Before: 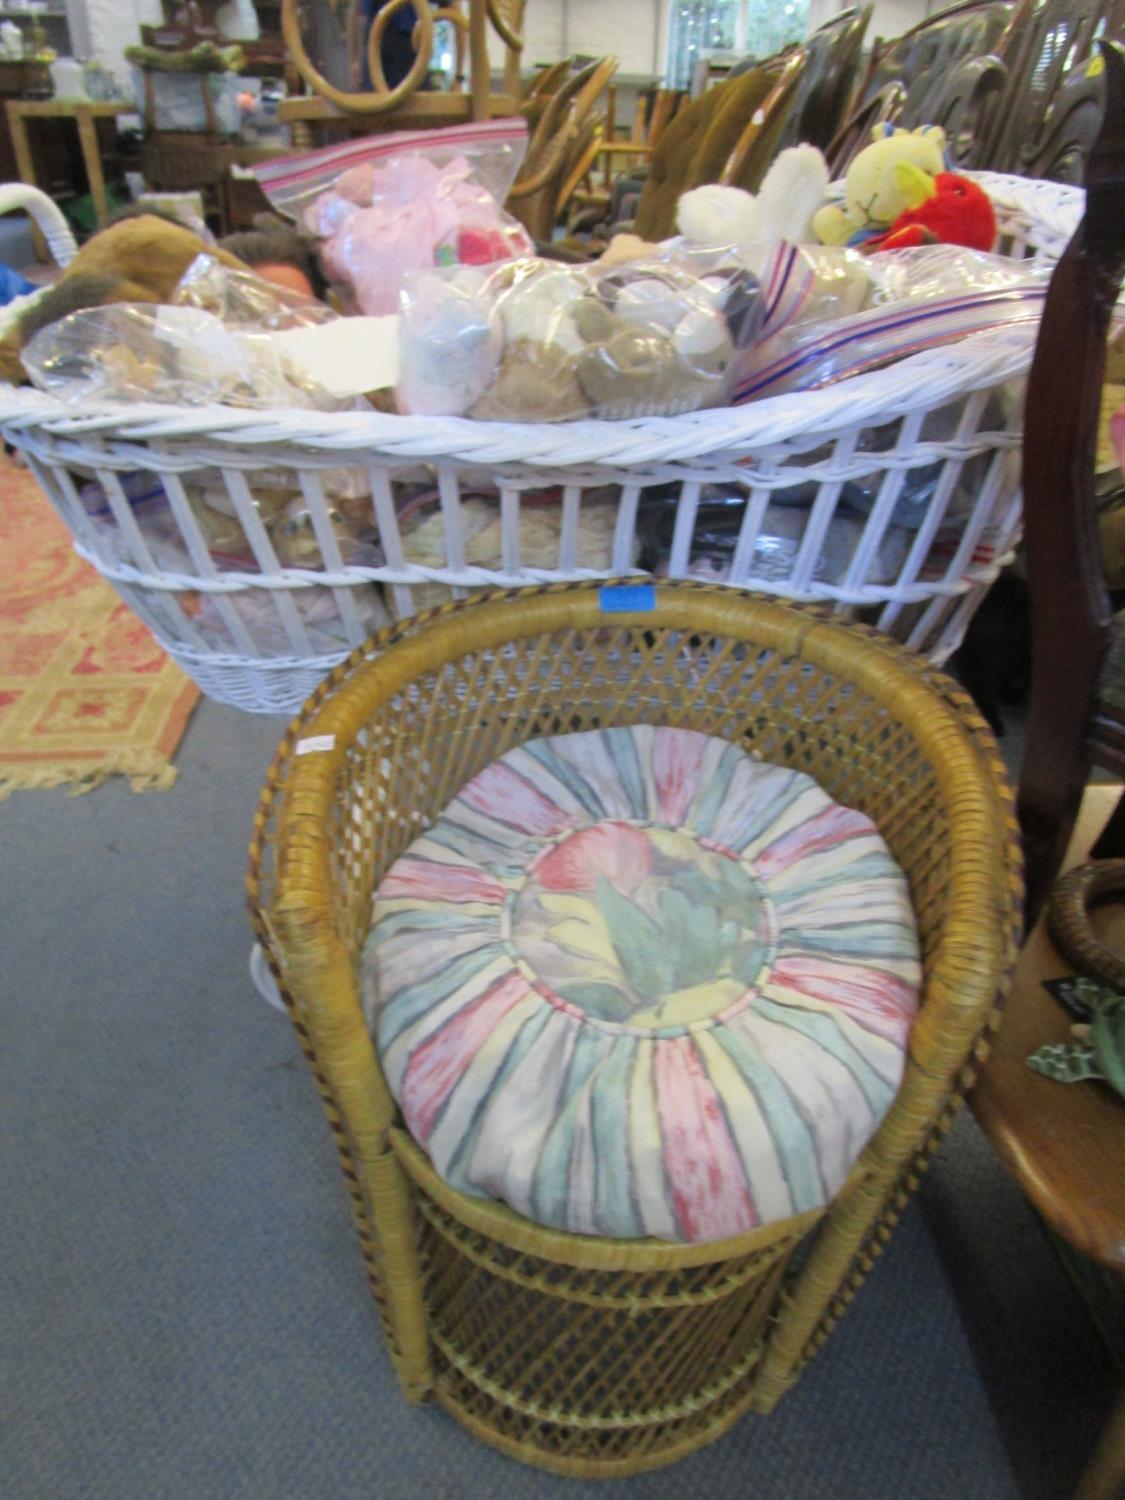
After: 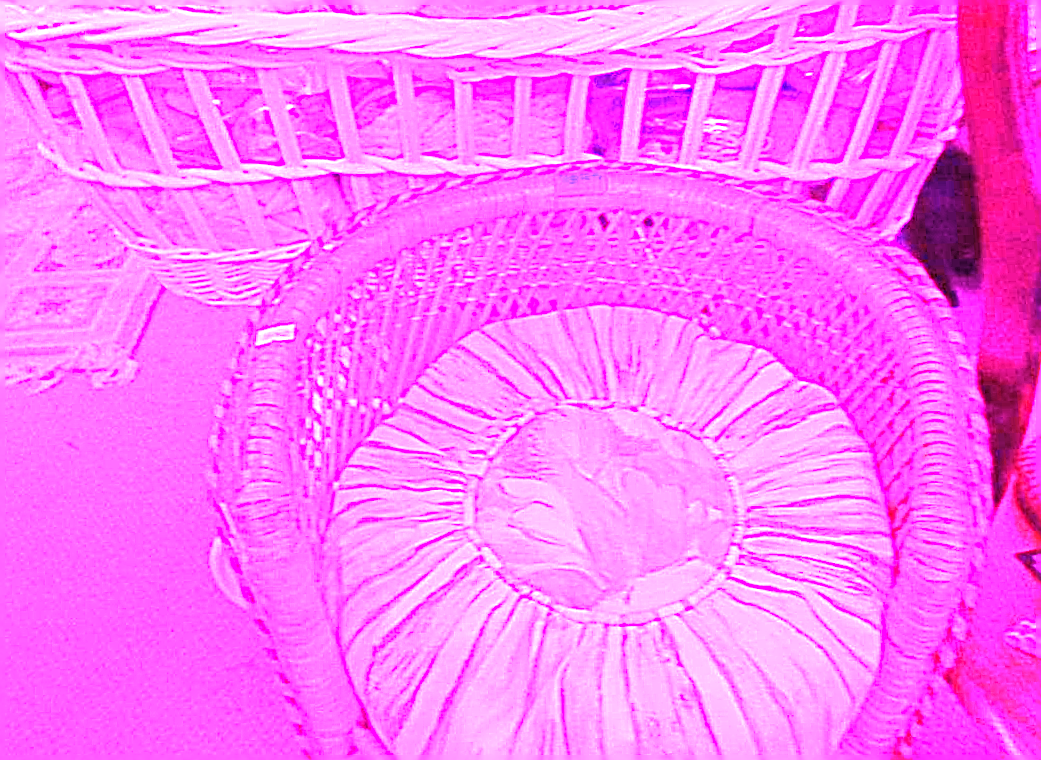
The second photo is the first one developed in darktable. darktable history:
tone equalizer: -8 EV 0.25 EV, -7 EV 0.417 EV, -6 EV 0.417 EV, -5 EV 0.25 EV, -3 EV -0.25 EV, -2 EV -0.417 EV, -1 EV -0.417 EV, +0 EV -0.25 EV, edges refinement/feathering 500, mask exposure compensation -1.57 EV, preserve details guided filter
crop and rotate: top 23.043%, bottom 23.437%
white balance: red 8, blue 8
rotate and perspective: rotation -1.68°, lens shift (vertical) -0.146, crop left 0.049, crop right 0.912, crop top 0.032, crop bottom 0.96
sharpen: on, module defaults
